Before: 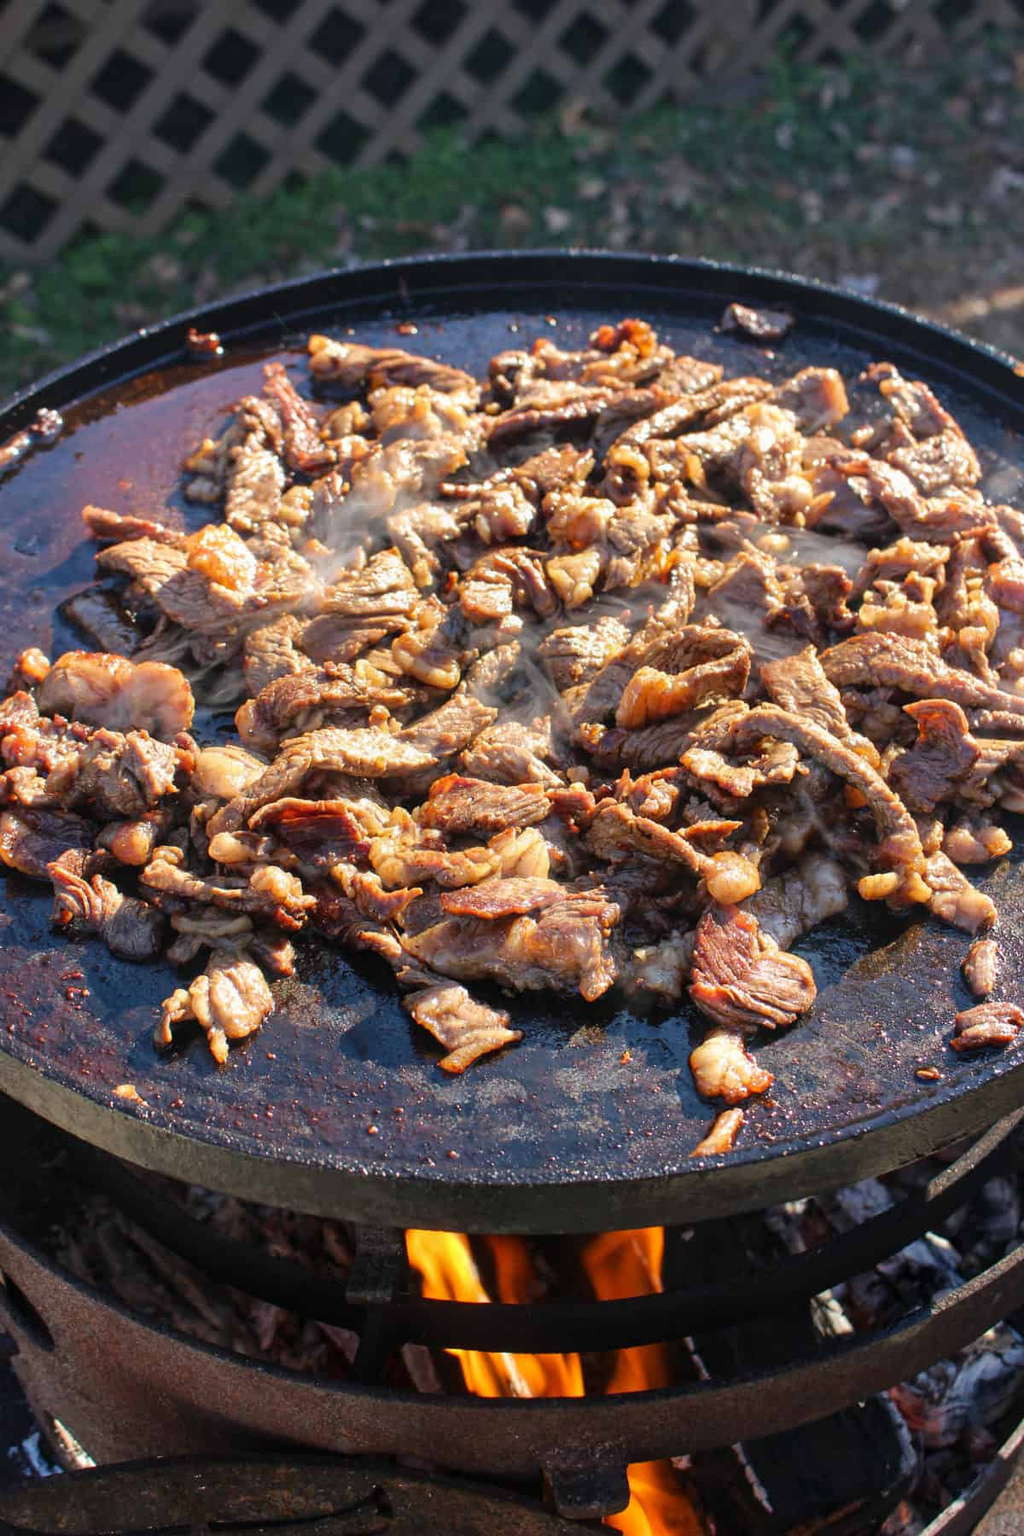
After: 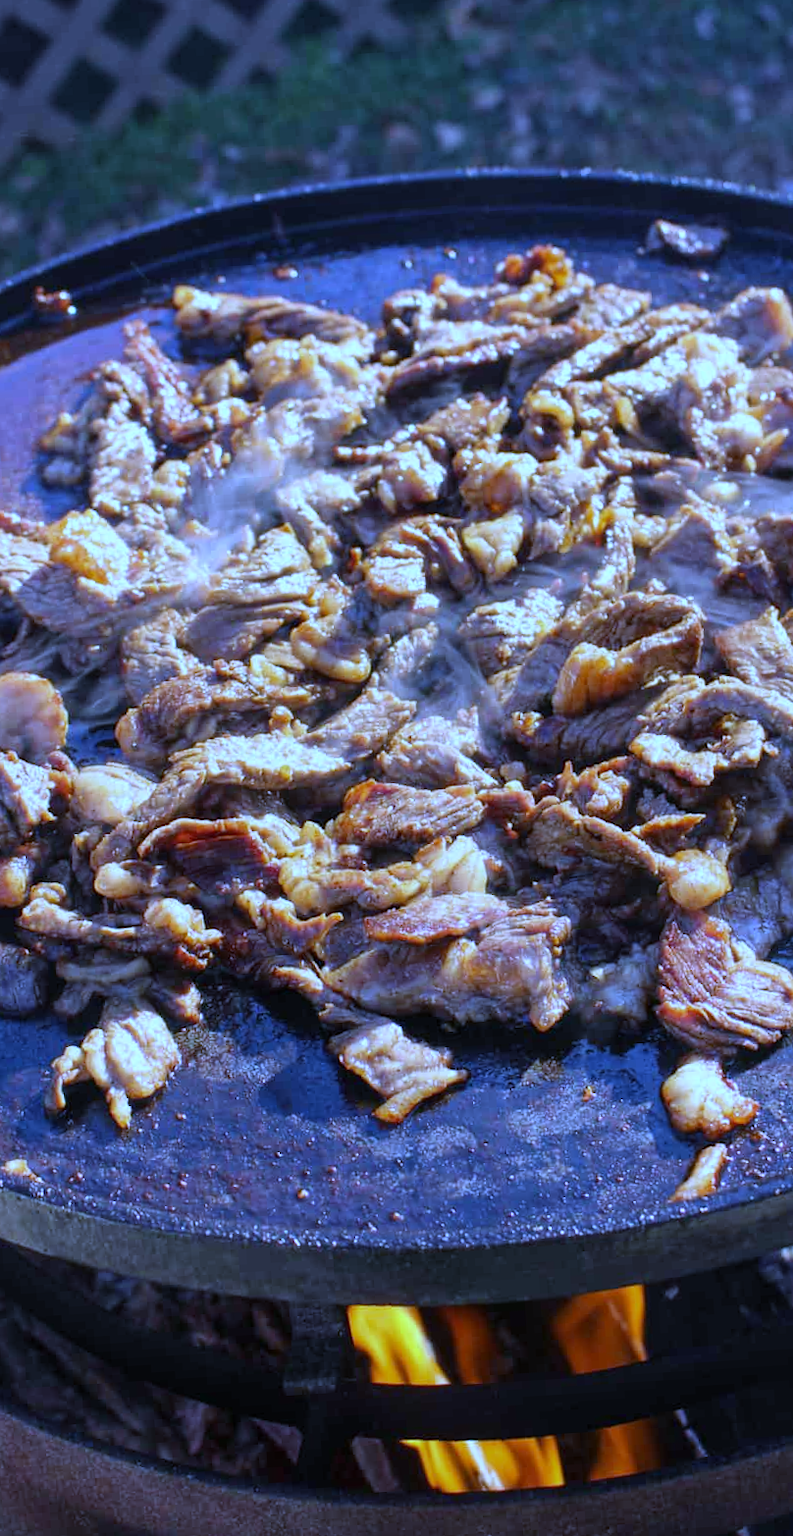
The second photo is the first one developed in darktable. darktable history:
rotate and perspective: rotation -3.52°, crop left 0.036, crop right 0.964, crop top 0.081, crop bottom 0.919
crop and rotate: left 13.409%, right 19.924%
white balance: red 0.766, blue 1.537
